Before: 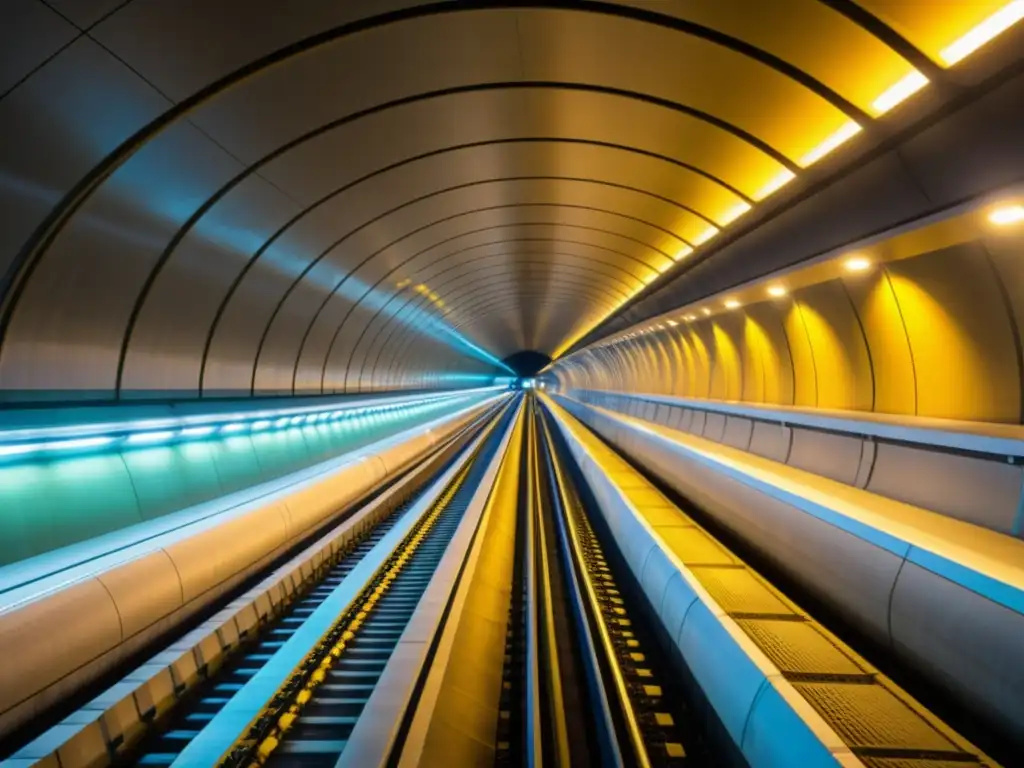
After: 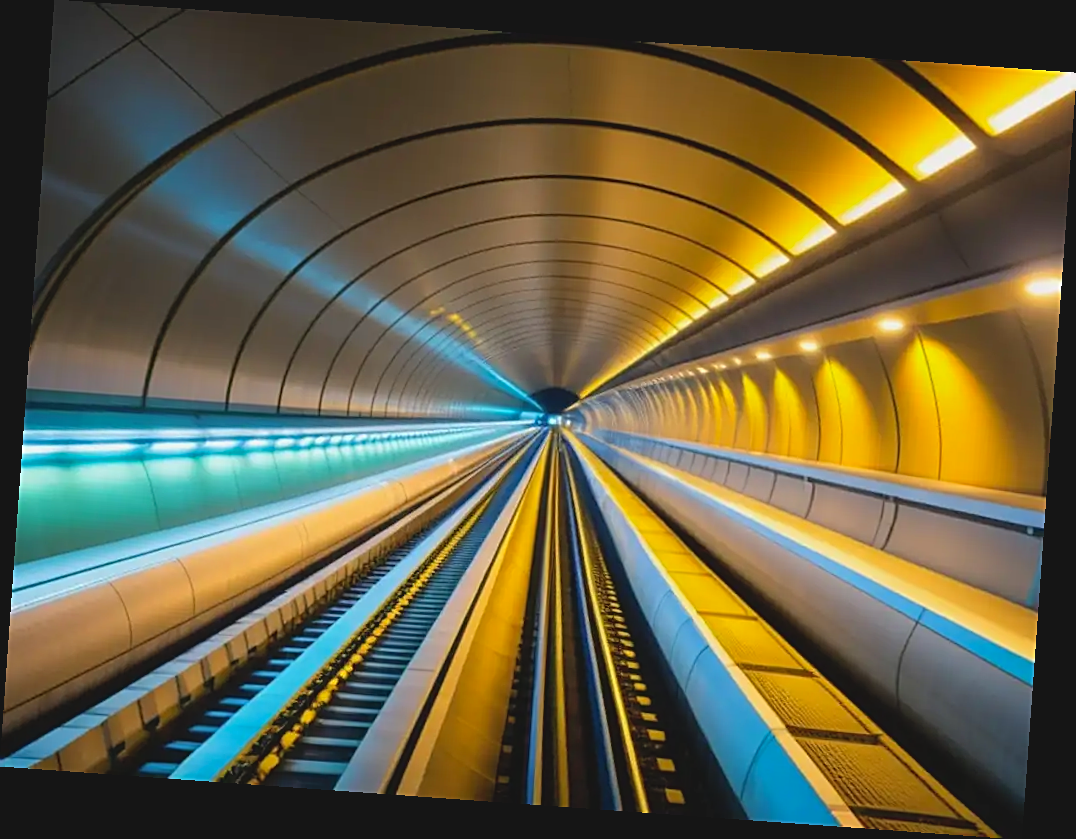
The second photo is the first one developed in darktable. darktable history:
rotate and perspective: rotation 4.1°, automatic cropping off
sharpen: on, module defaults
contrast brightness saturation: contrast -0.1, brightness 0.05, saturation 0.08
